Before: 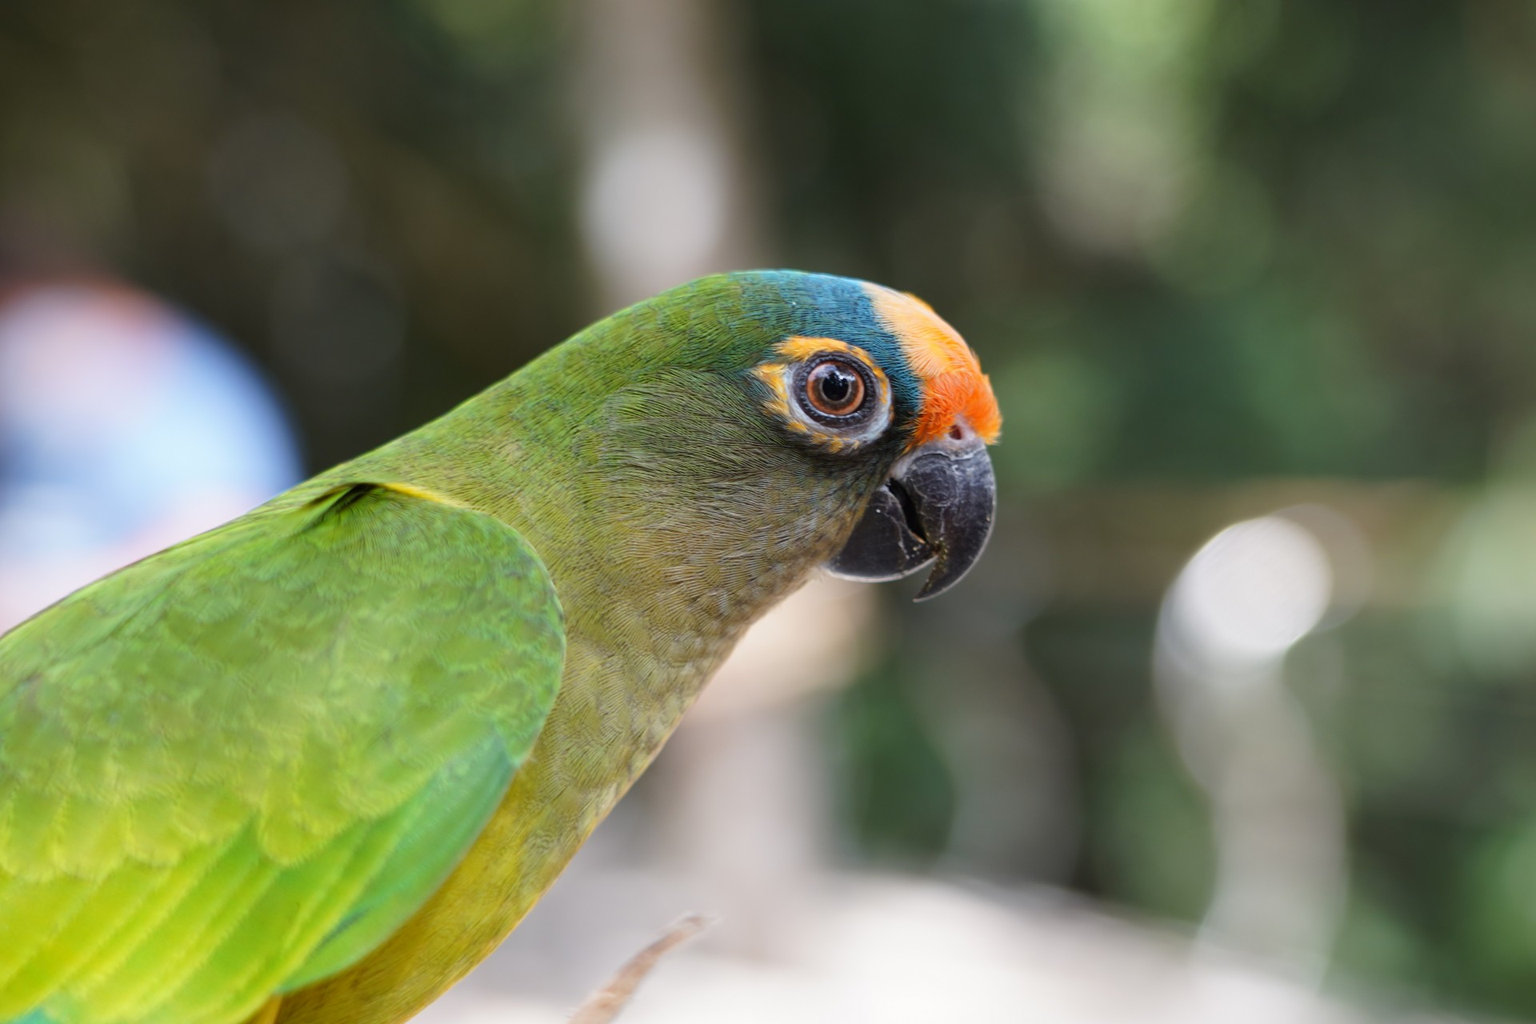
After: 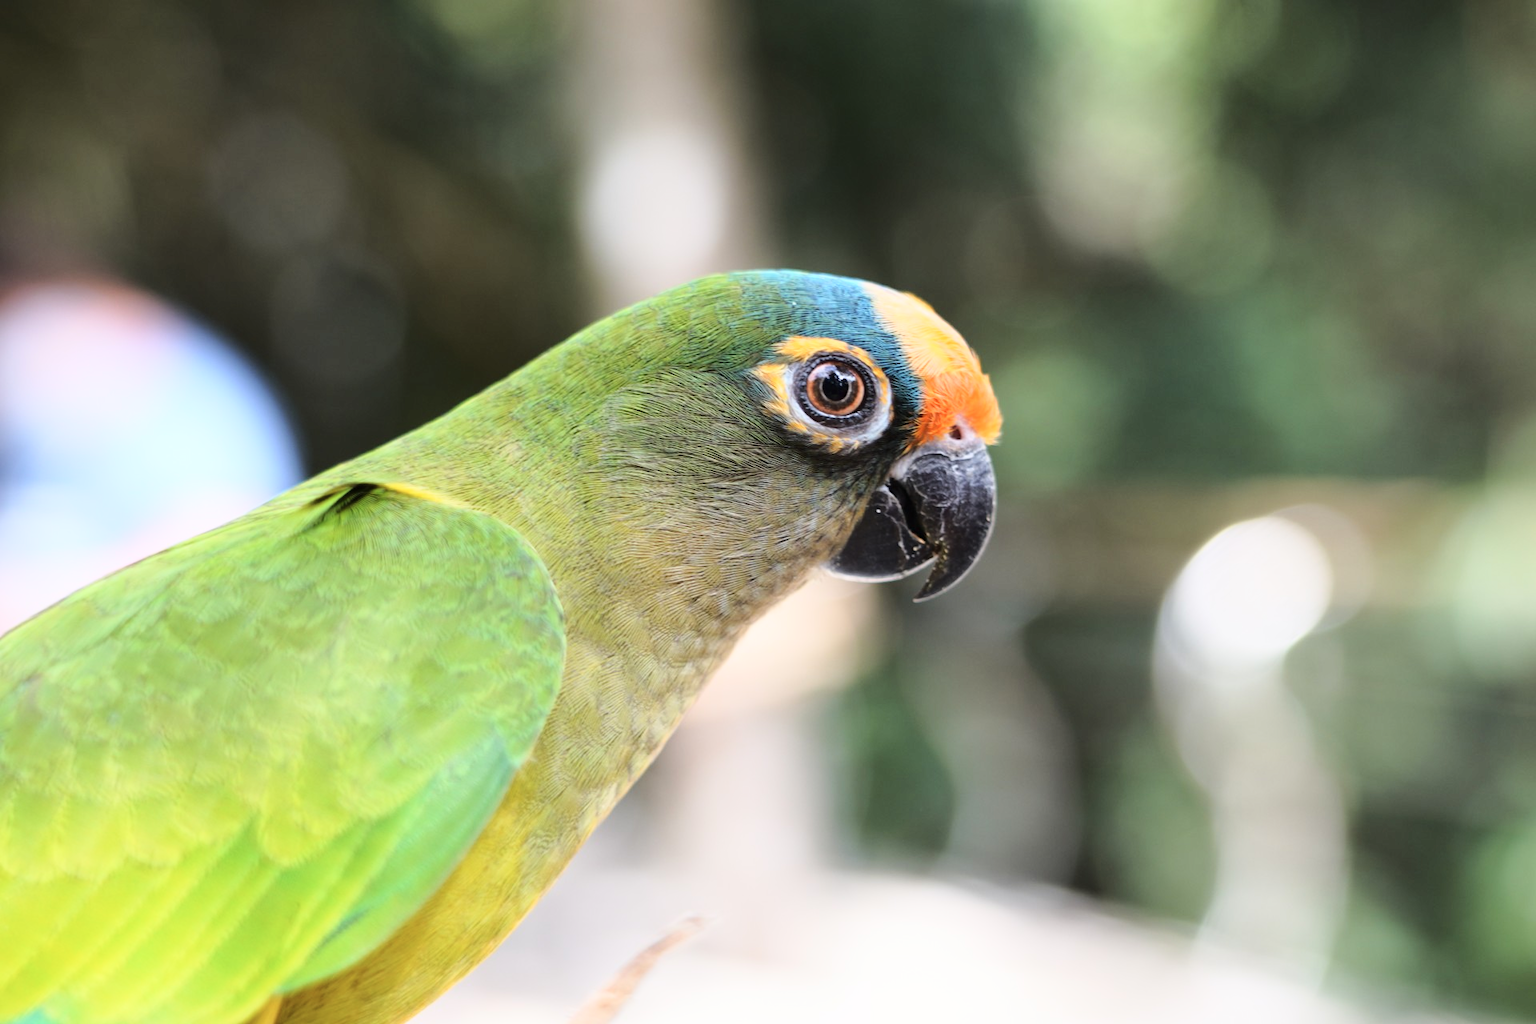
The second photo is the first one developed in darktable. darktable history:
color correction: highlights b* -0.042, saturation 0.865
base curve: curves: ch0 [(0, 0) (0.028, 0.03) (0.121, 0.232) (0.46, 0.748) (0.859, 0.968) (1, 1)]
